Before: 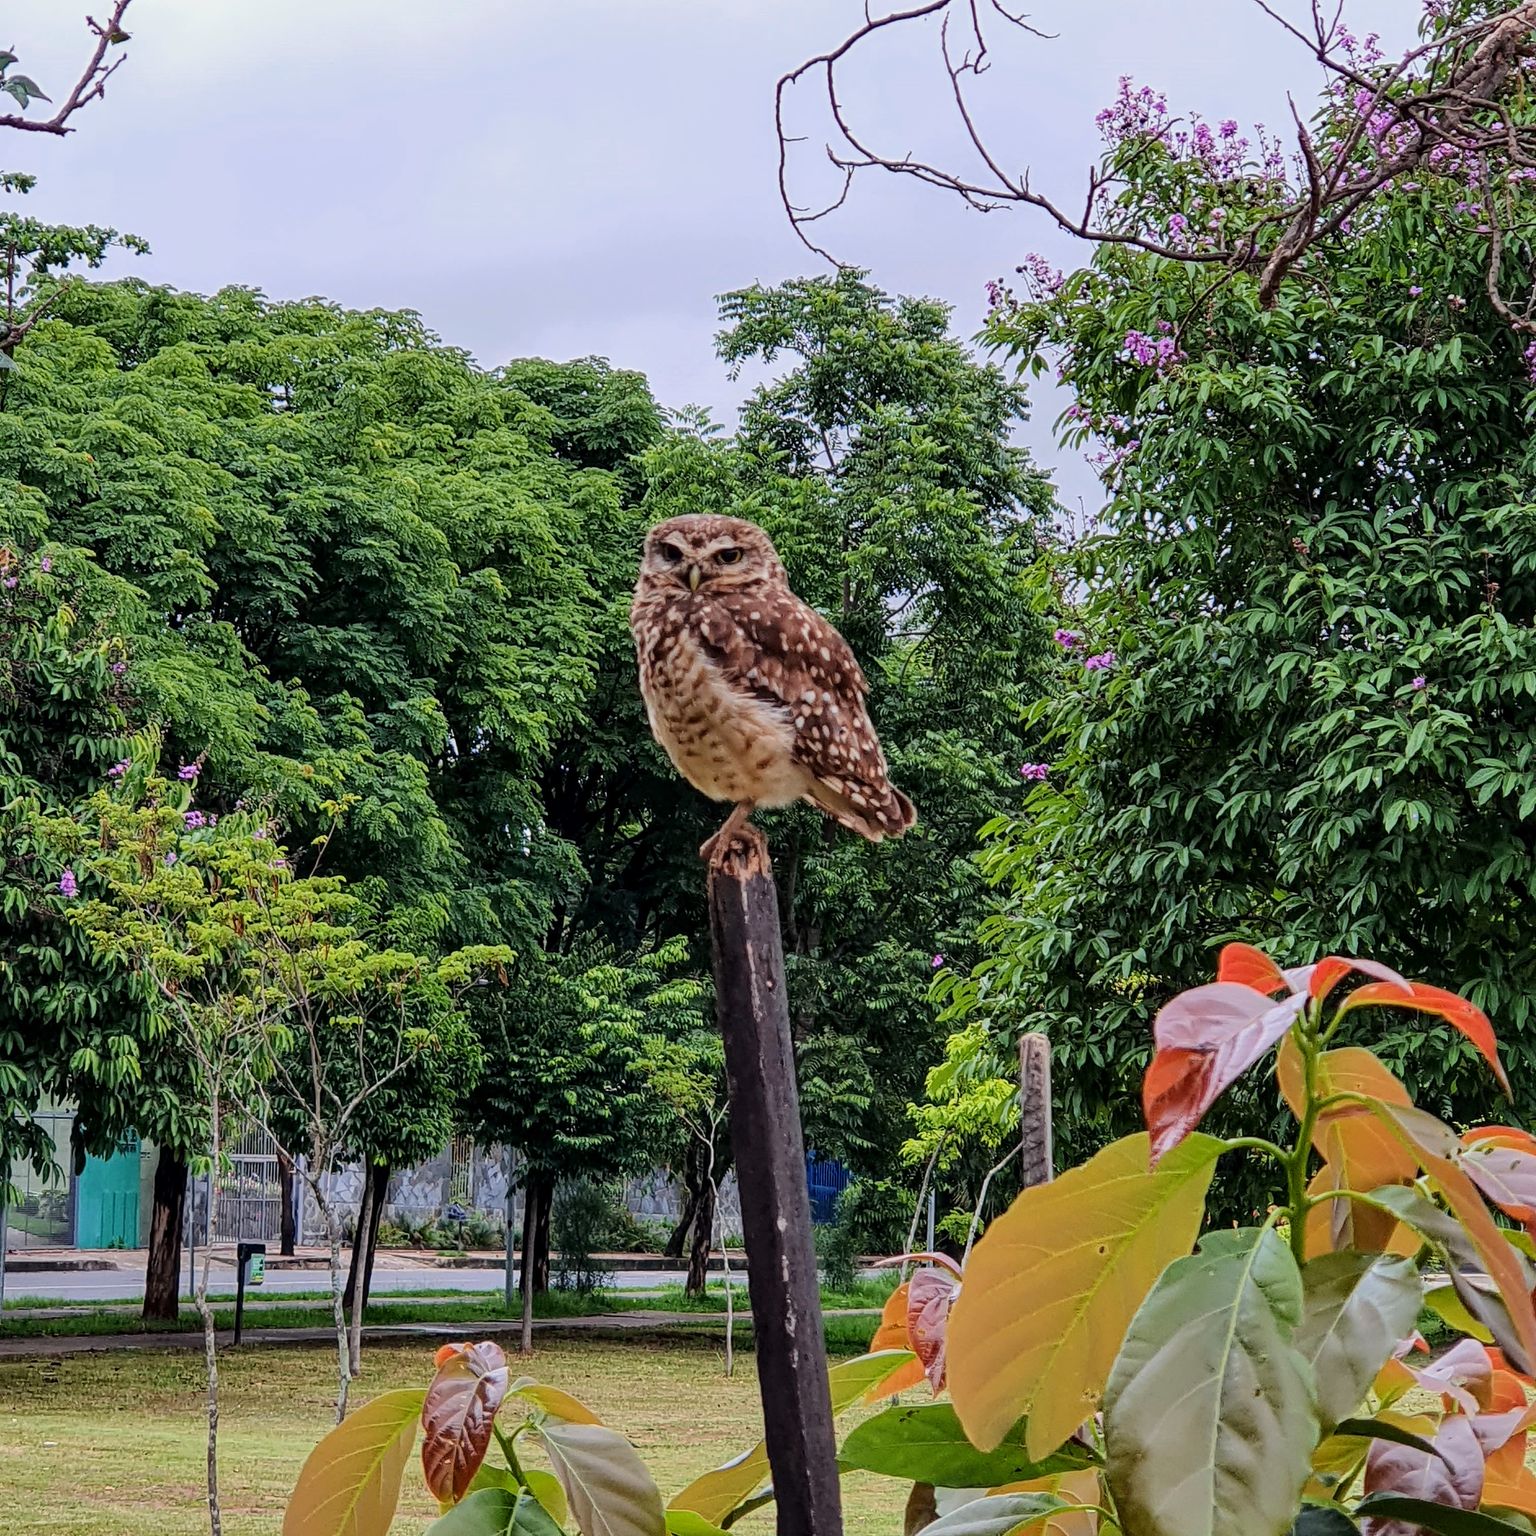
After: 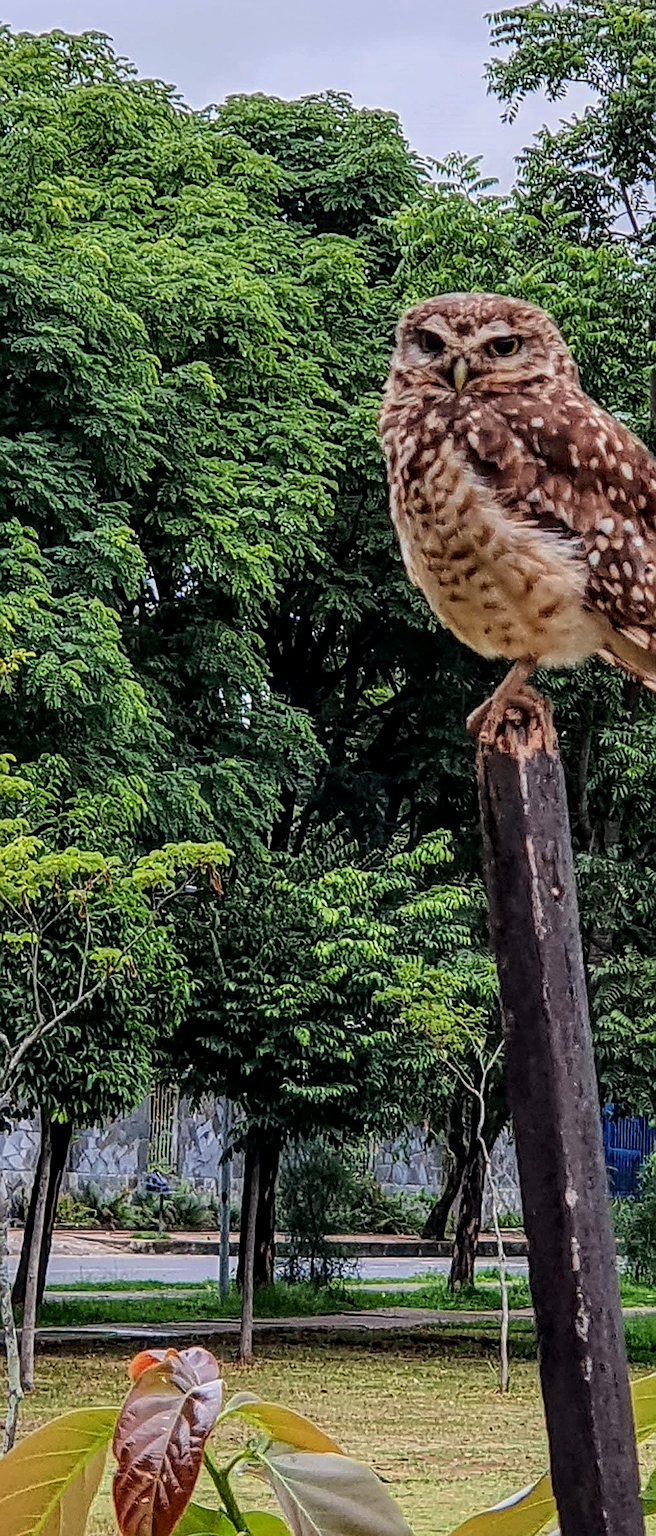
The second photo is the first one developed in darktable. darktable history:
crop and rotate: left 21.77%, top 18.528%, right 44.676%, bottom 2.997%
local contrast: on, module defaults
sharpen: on, module defaults
